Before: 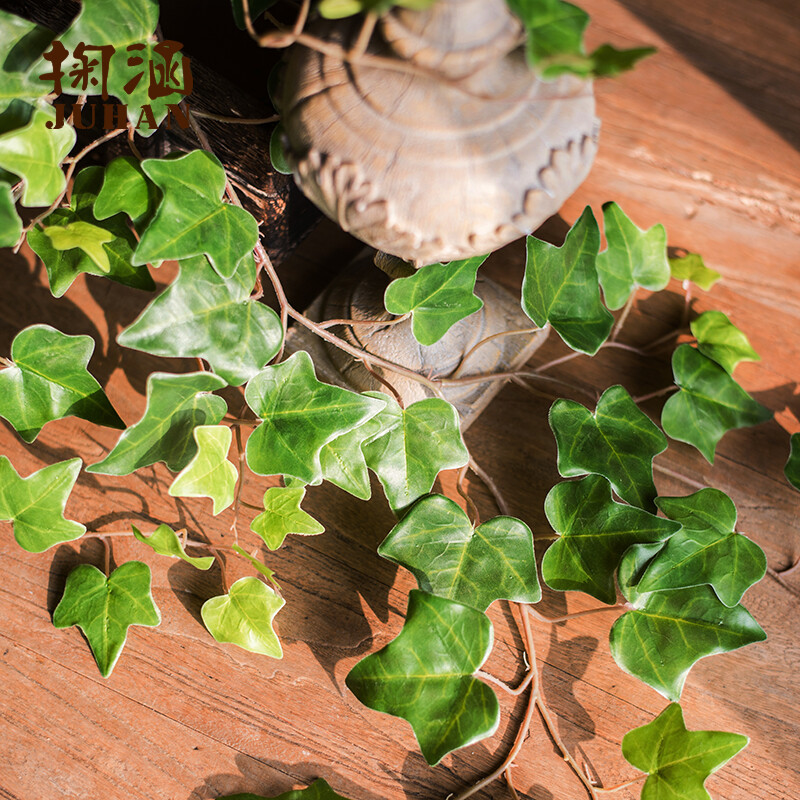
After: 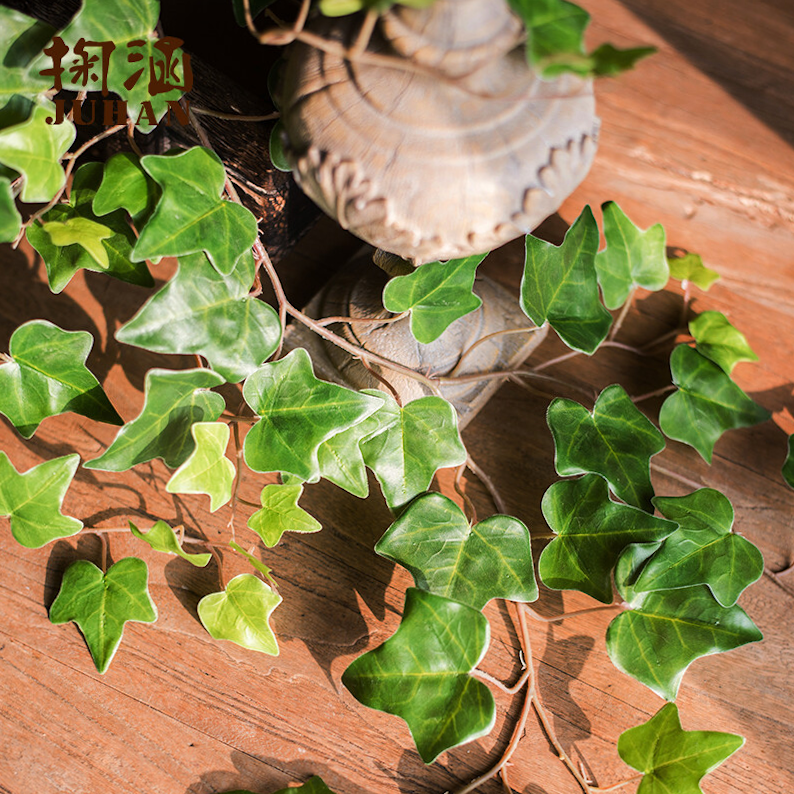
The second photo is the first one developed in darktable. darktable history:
crop and rotate: angle -0.383°
